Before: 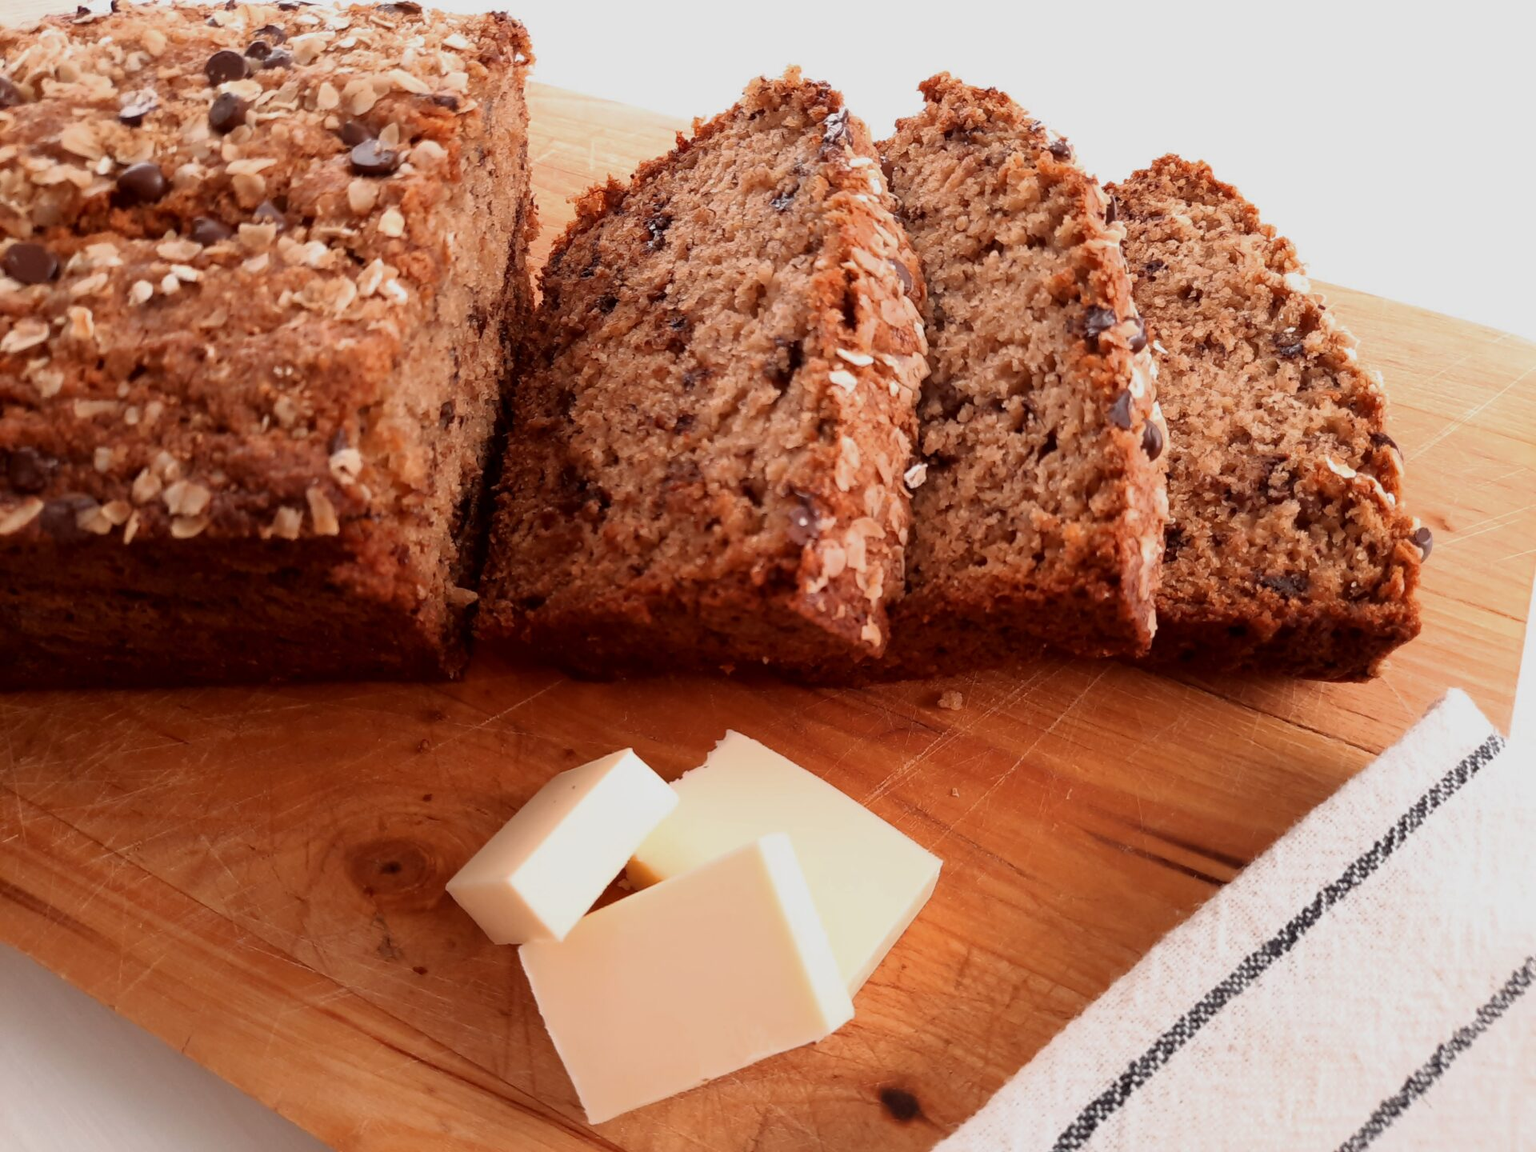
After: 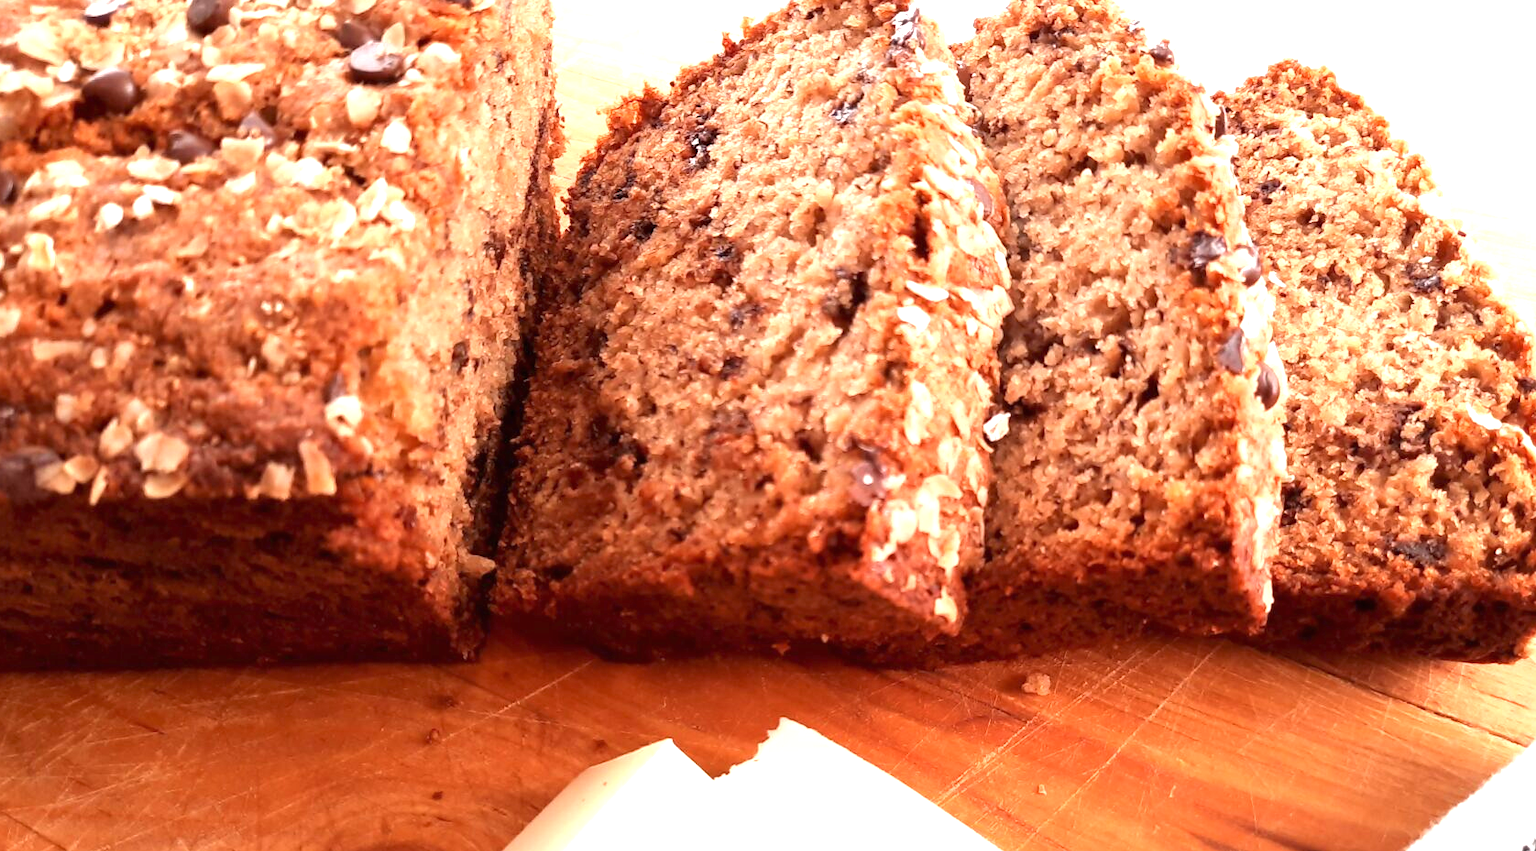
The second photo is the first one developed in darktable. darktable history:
crop: left 3.015%, top 8.969%, right 9.647%, bottom 26.457%
exposure: black level correction 0, exposure 1.45 EV, compensate exposure bias true, compensate highlight preservation false
